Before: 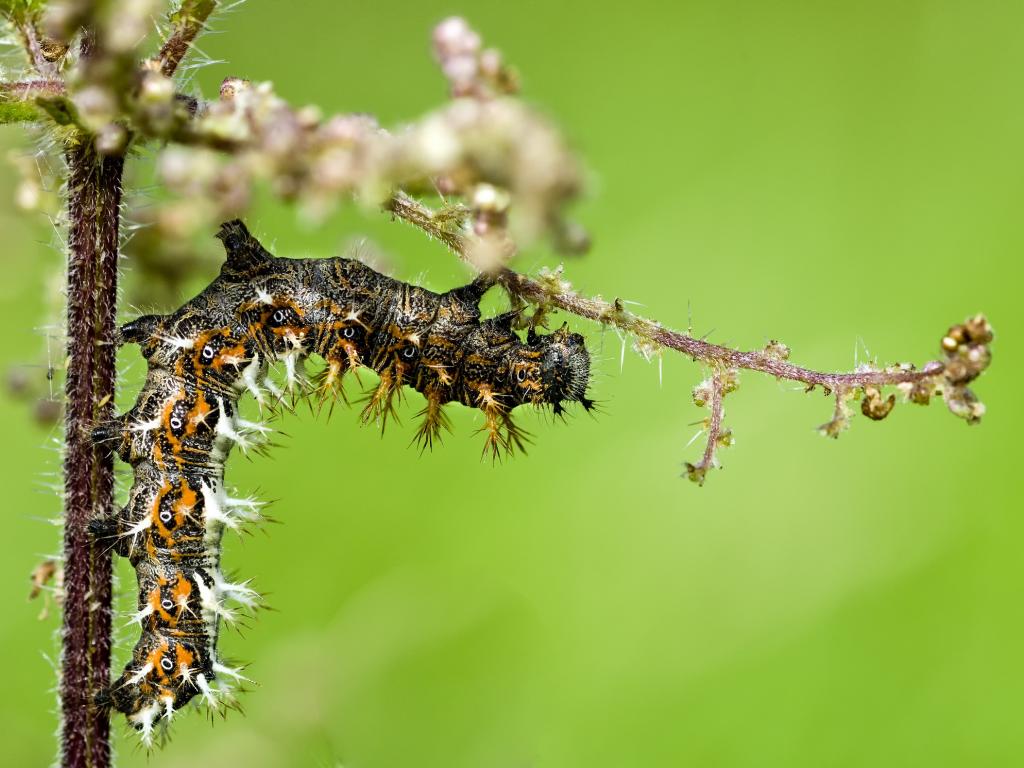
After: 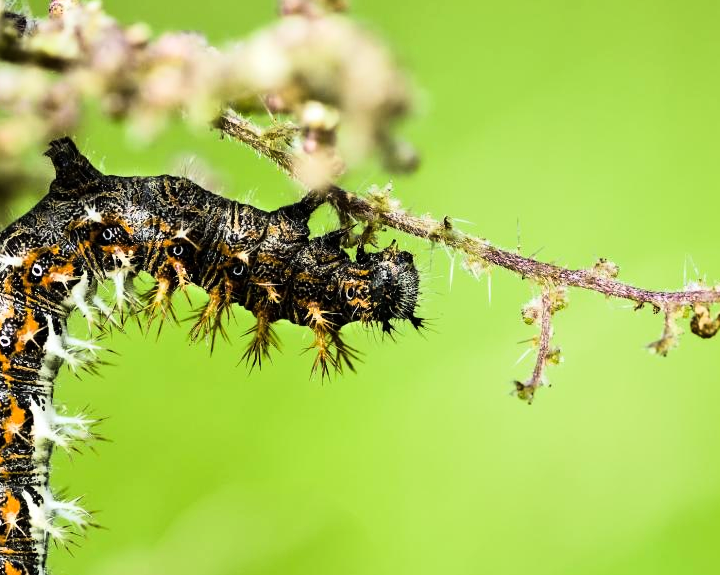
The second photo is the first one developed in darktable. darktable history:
crop and rotate: left 16.735%, top 10.746%, right 12.896%, bottom 14.38%
tone curve: curves: ch0 [(0, 0) (0.195, 0.109) (0.751, 0.848) (1, 1)], color space Lab, linked channels, preserve colors none
